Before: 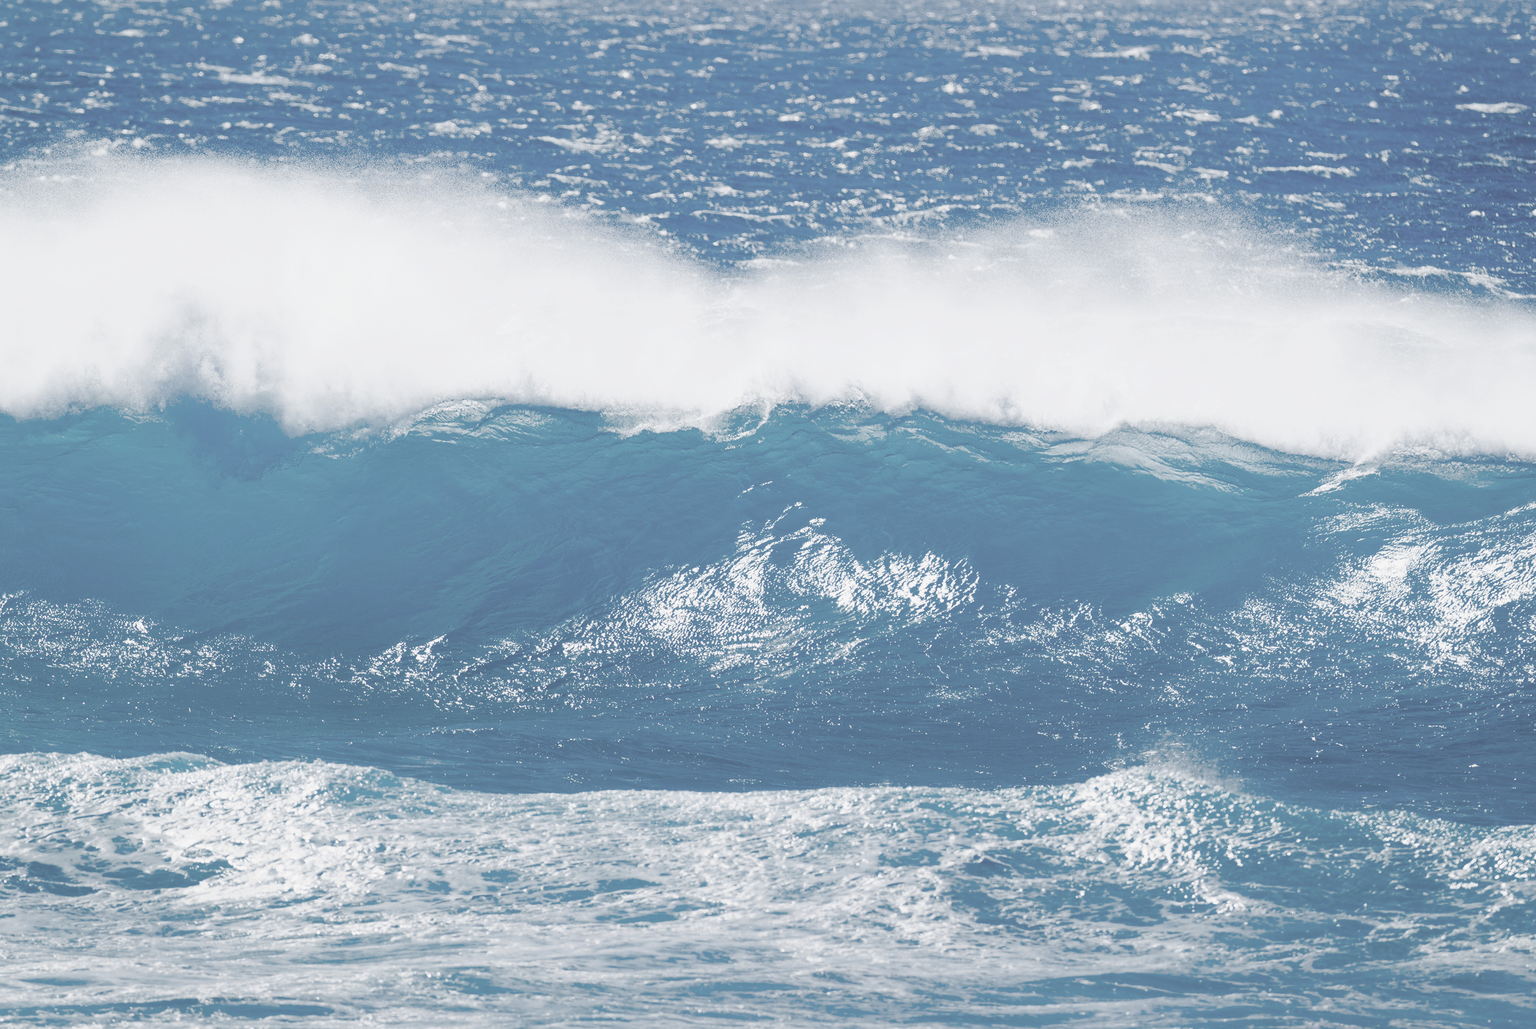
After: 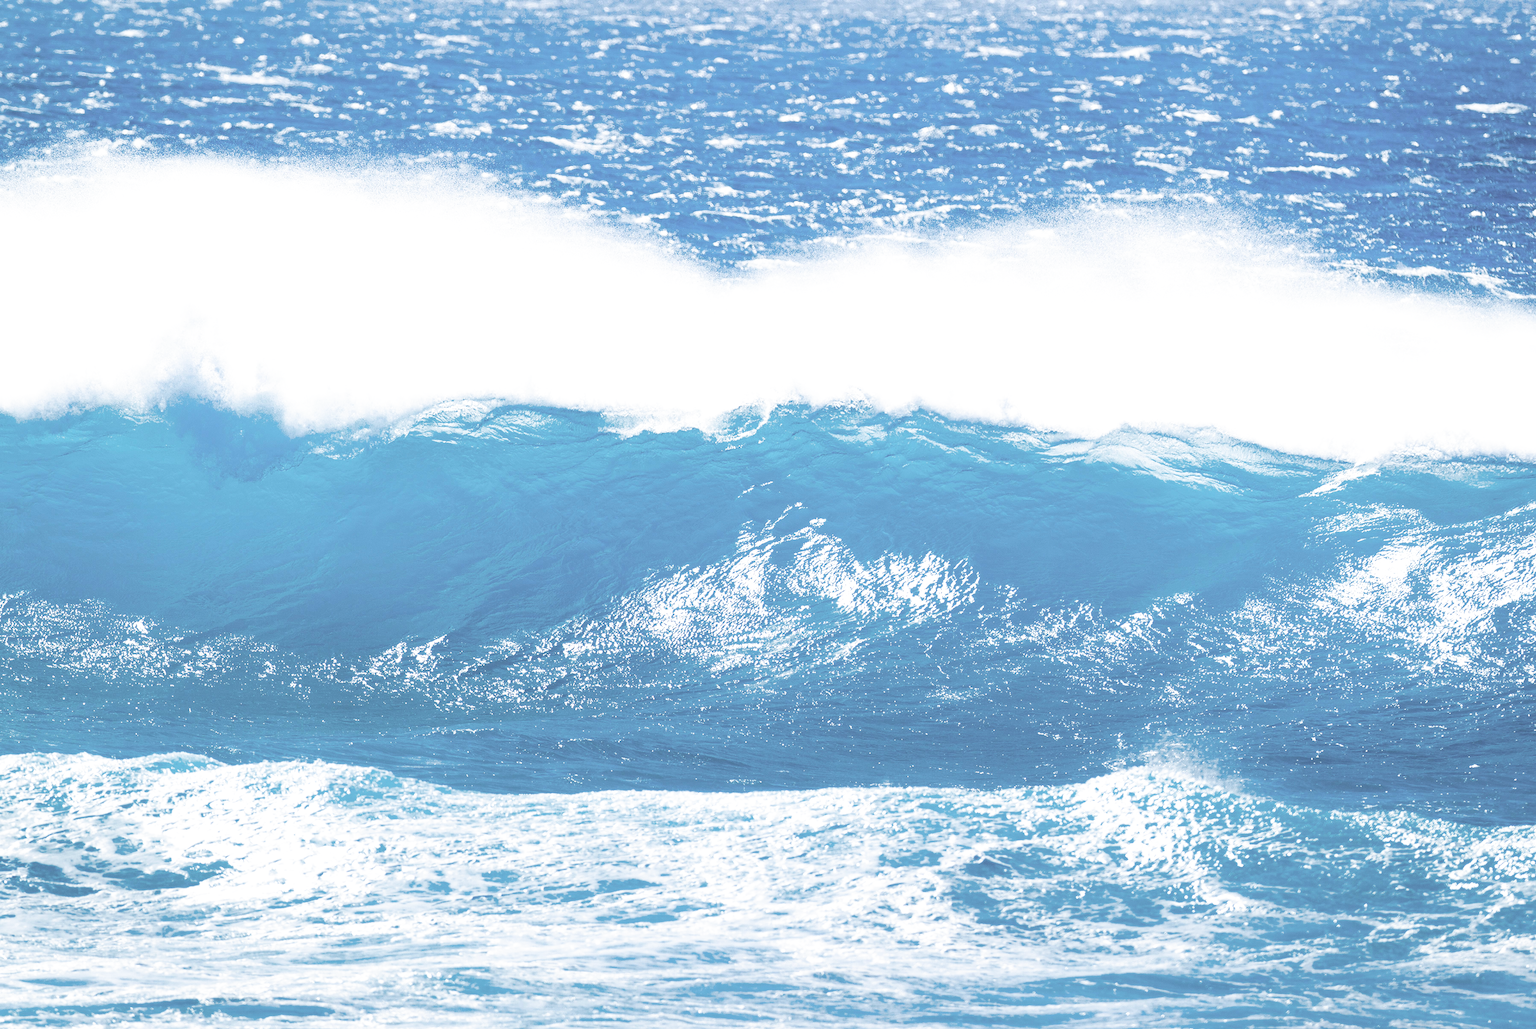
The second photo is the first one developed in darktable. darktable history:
filmic rgb: black relative exposure -12.8 EV, white relative exposure 2.8 EV, threshold 3 EV, target black luminance 0%, hardness 8.54, latitude 70.41%, contrast 1.133, shadows ↔ highlights balance -0.395%, color science v4 (2020), enable highlight reconstruction true
contrast brightness saturation: contrast 0.09, saturation 0.28
tone equalizer: -8 EV -0.75 EV, -7 EV -0.7 EV, -6 EV -0.6 EV, -5 EV -0.4 EV, -3 EV 0.4 EV, -2 EV 0.6 EV, -1 EV 0.7 EV, +0 EV 0.75 EV, edges refinement/feathering 500, mask exposure compensation -1.57 EV, preserve details no
